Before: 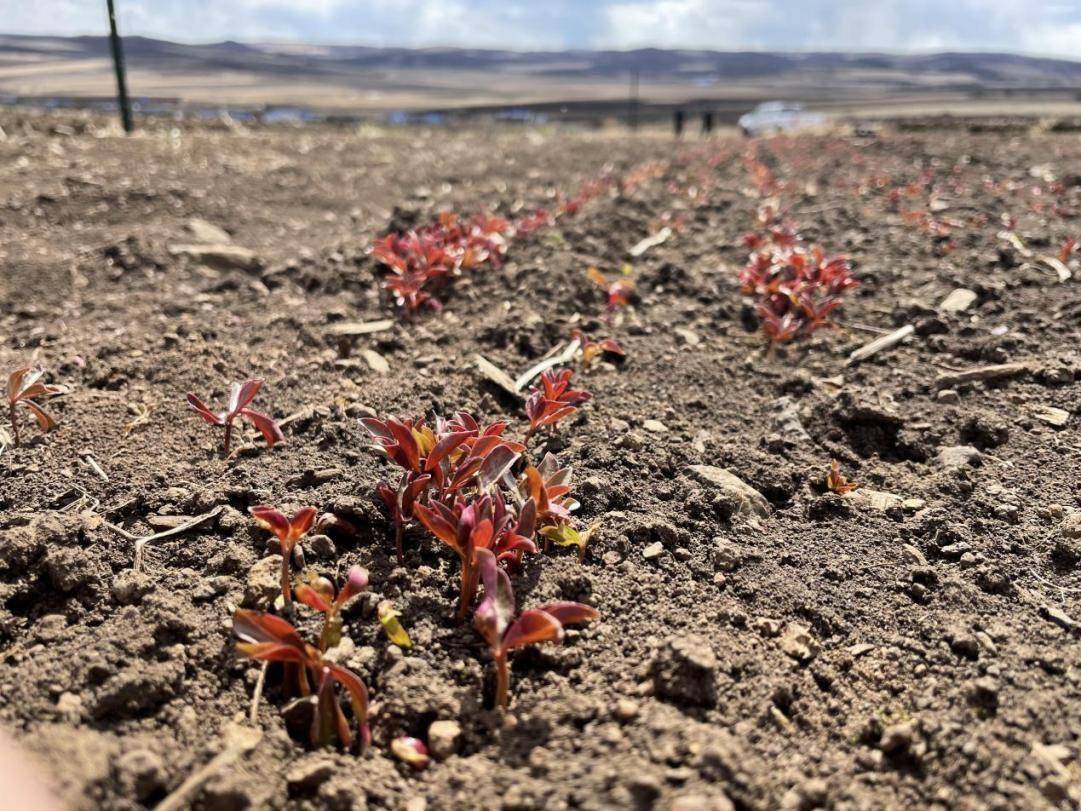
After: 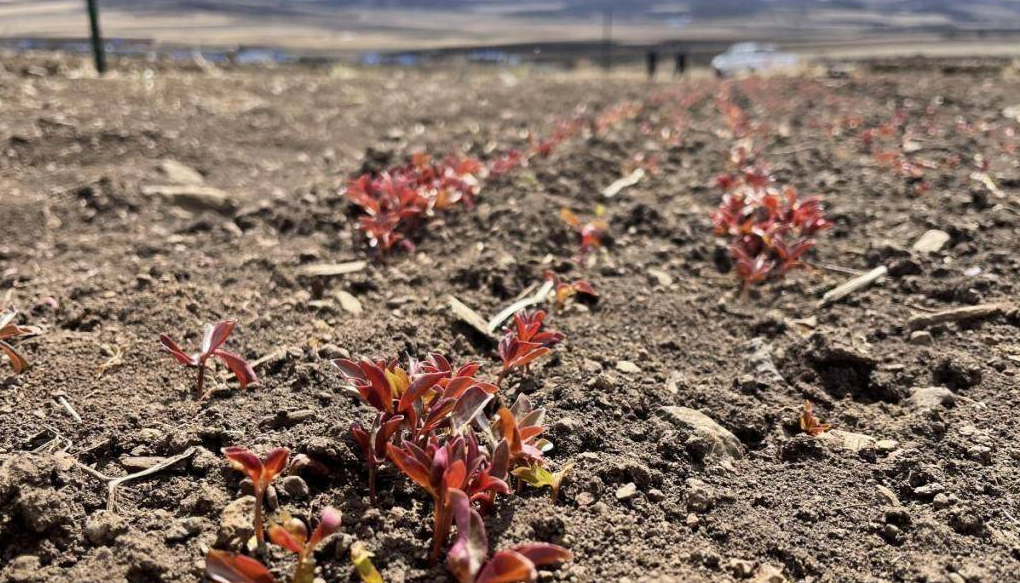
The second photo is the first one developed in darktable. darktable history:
crop: left 2.506%, top 7.299%, right 3.075%, bottom 20.227%
